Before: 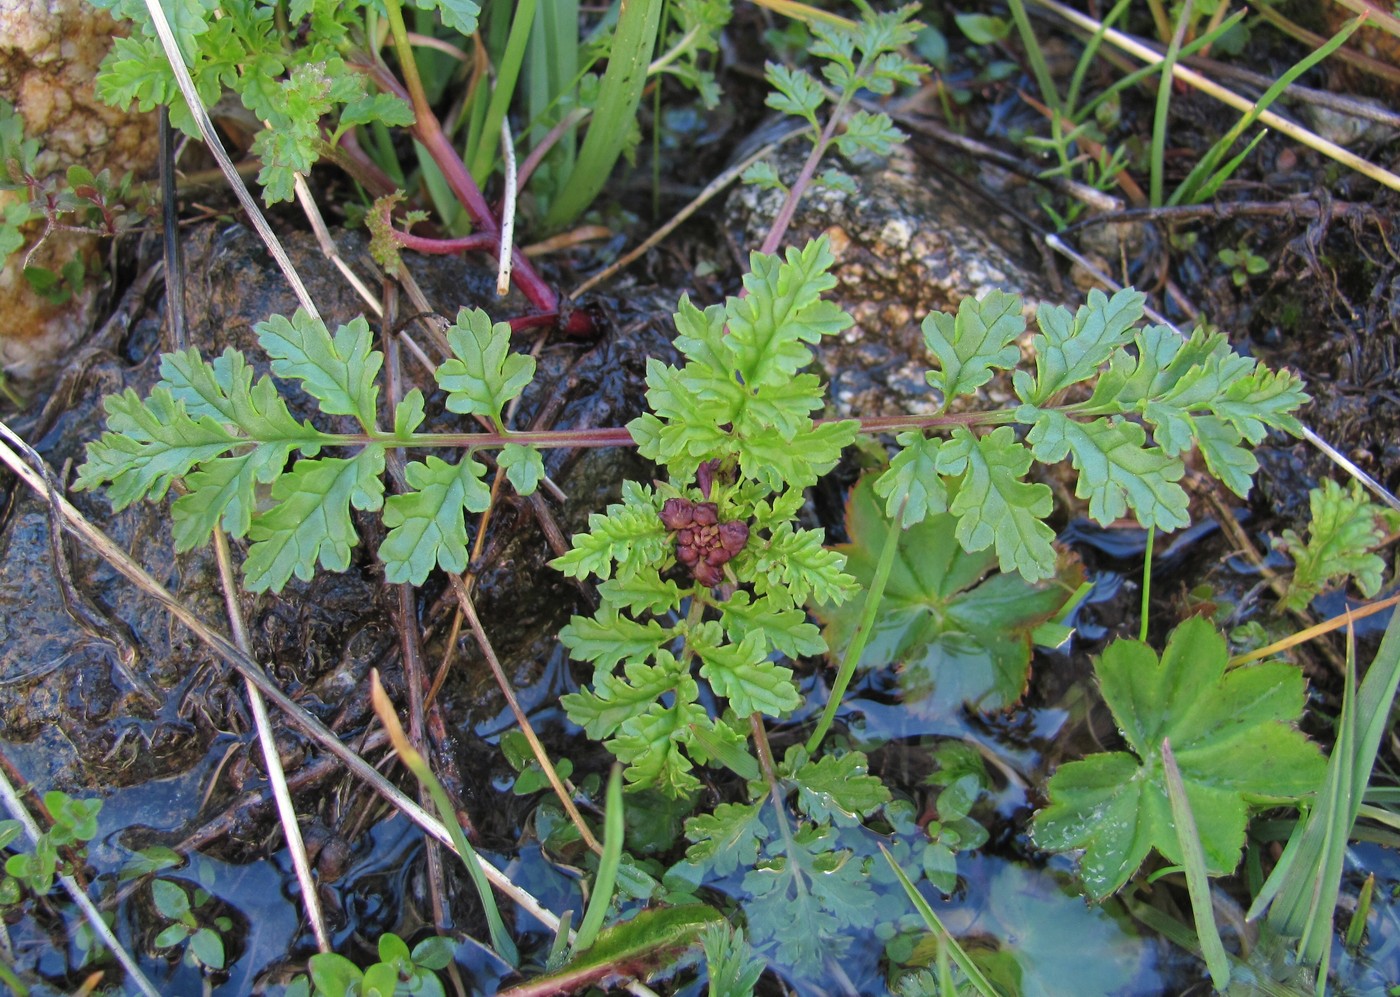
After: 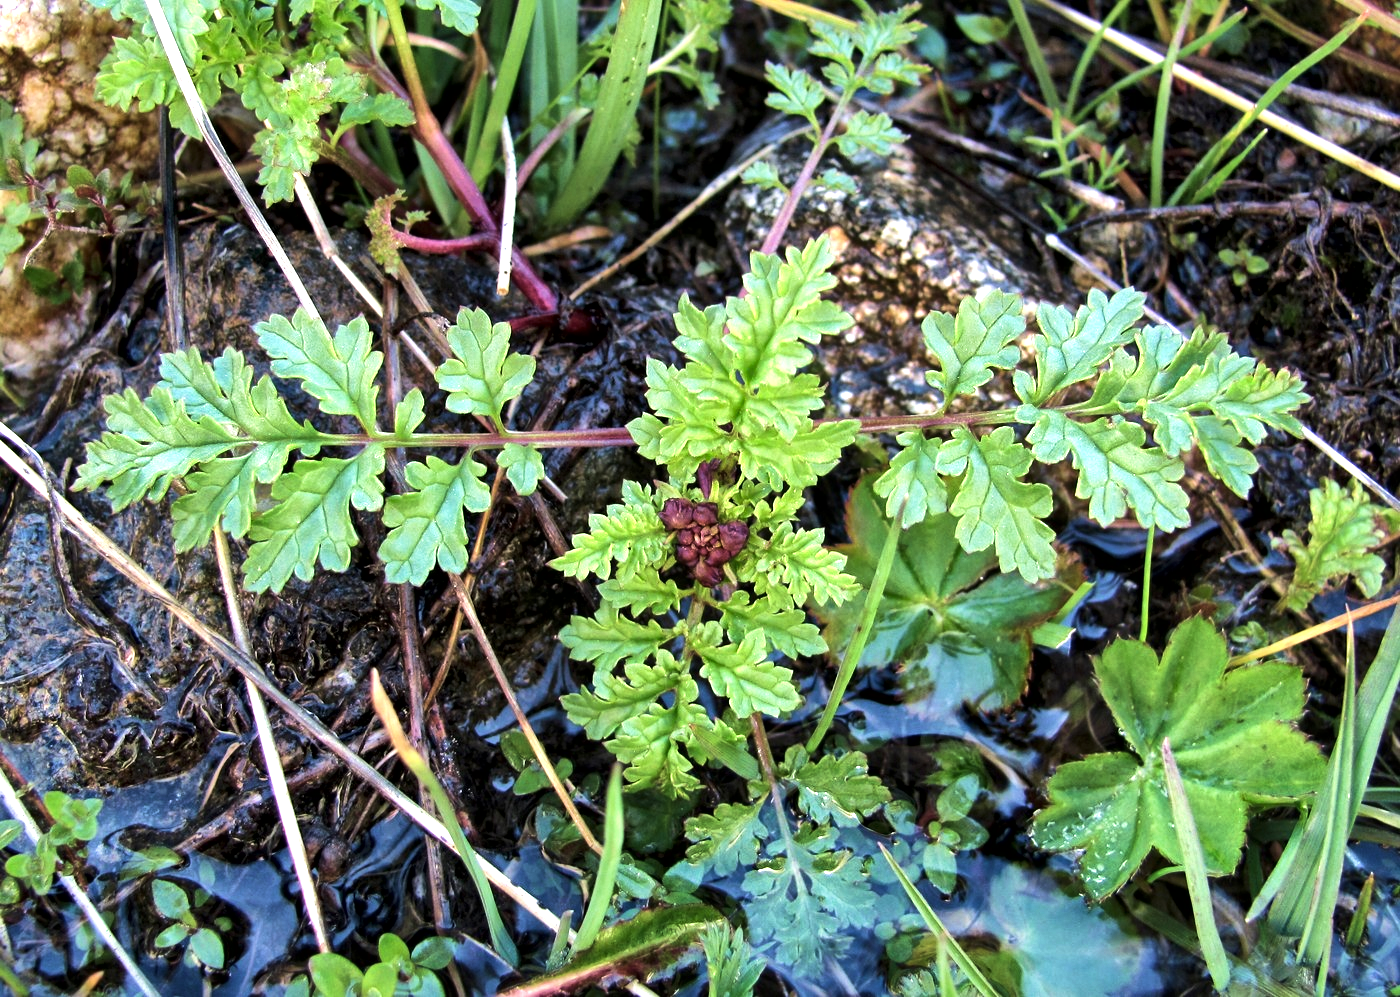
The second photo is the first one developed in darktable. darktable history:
white balance: red 1, blue 1
tone equalizer: -8 EV -1.08 EV, -7 EV -1.01 EV, -6 EV -0.867 EV, -5 EV -0.578 EV, -3 EV 0.578 EV, -2 EV 0.867 EV, -1 EV 1.01 EV, +0 EV 1.08 EV, edges refinement/feathering 500, mask exposure compensation -1.57 EV, preserve details no
velvia: on, module defaults
local contrast: mode bilateral grid, contrast 20, coarseness 50, detail 179%, midtone range 0.2
